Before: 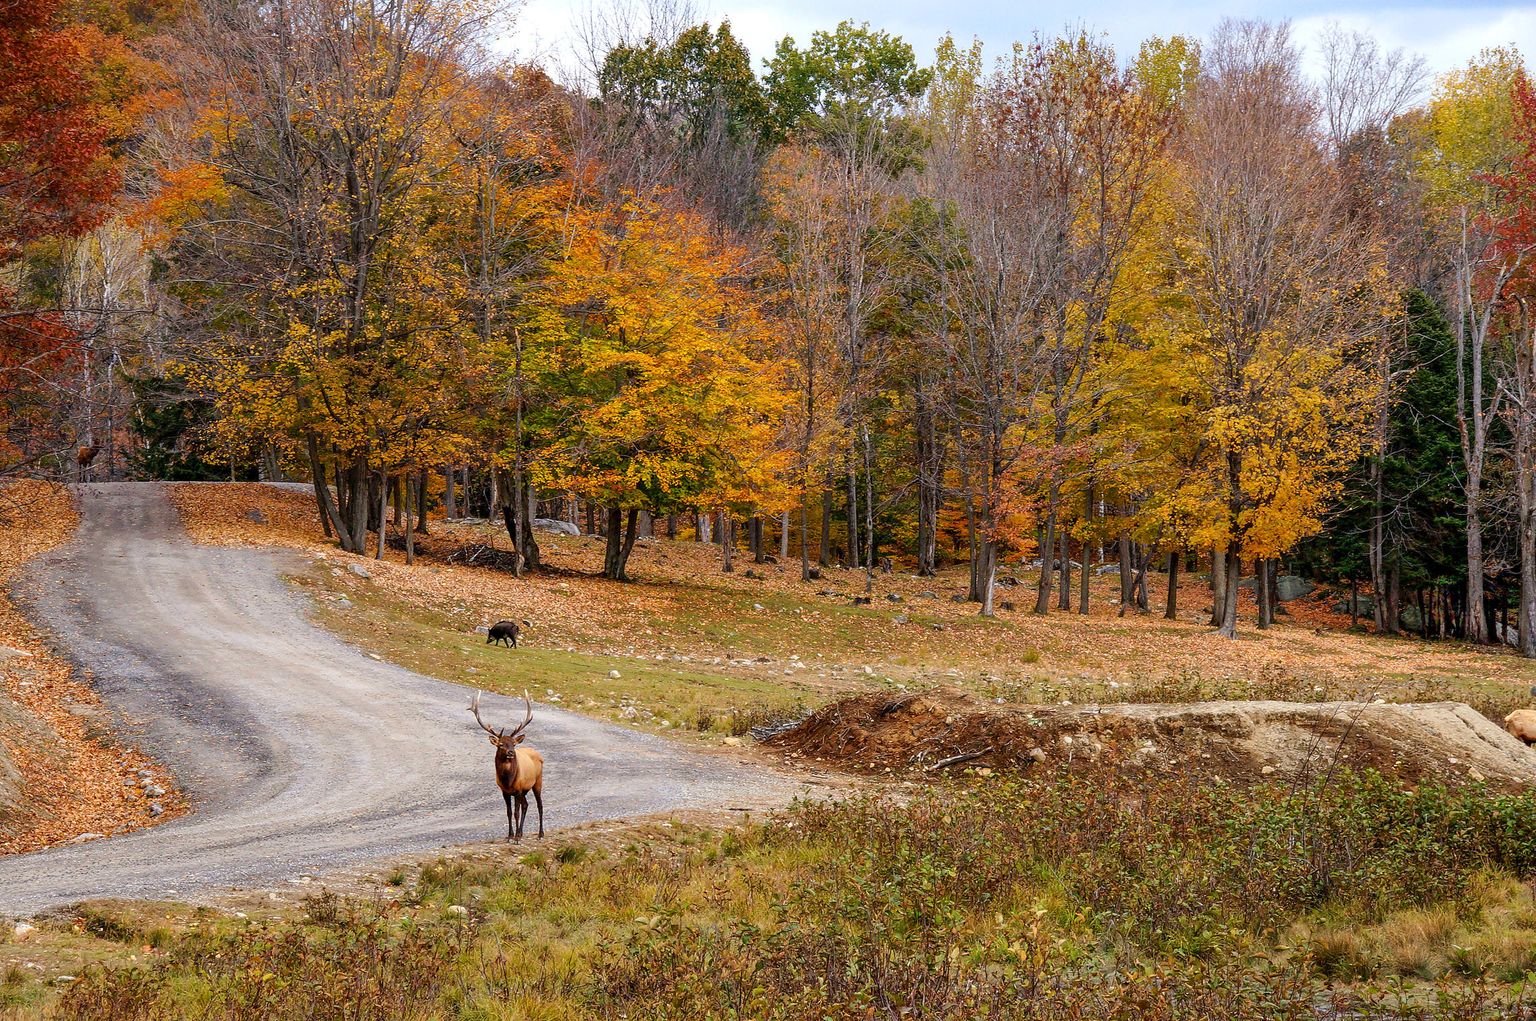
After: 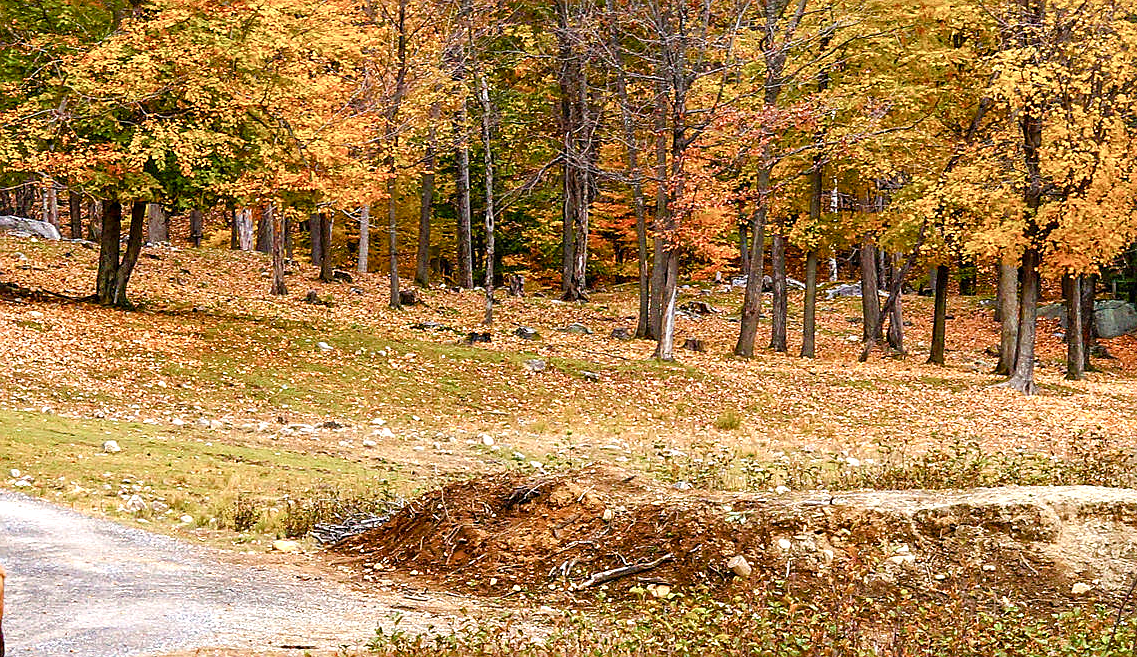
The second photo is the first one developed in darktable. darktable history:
sharpen: on, module defaults
exposure: black level correction 0, exposure 0.702 EV, compensate exposure bias true, compensate highlight preservation false
crop: left 35.169%, top 36.627%, right 14.94%, bottom 19.994%
color balance rgb: linear chroma grading › global chroma 15.462%, perceptual saturation grading › global saturation -10.891%, perceptual saturation grading › highlights -27.598%, perceptual saturation grading › shadows 21.371%, global vibrance 39.591%
